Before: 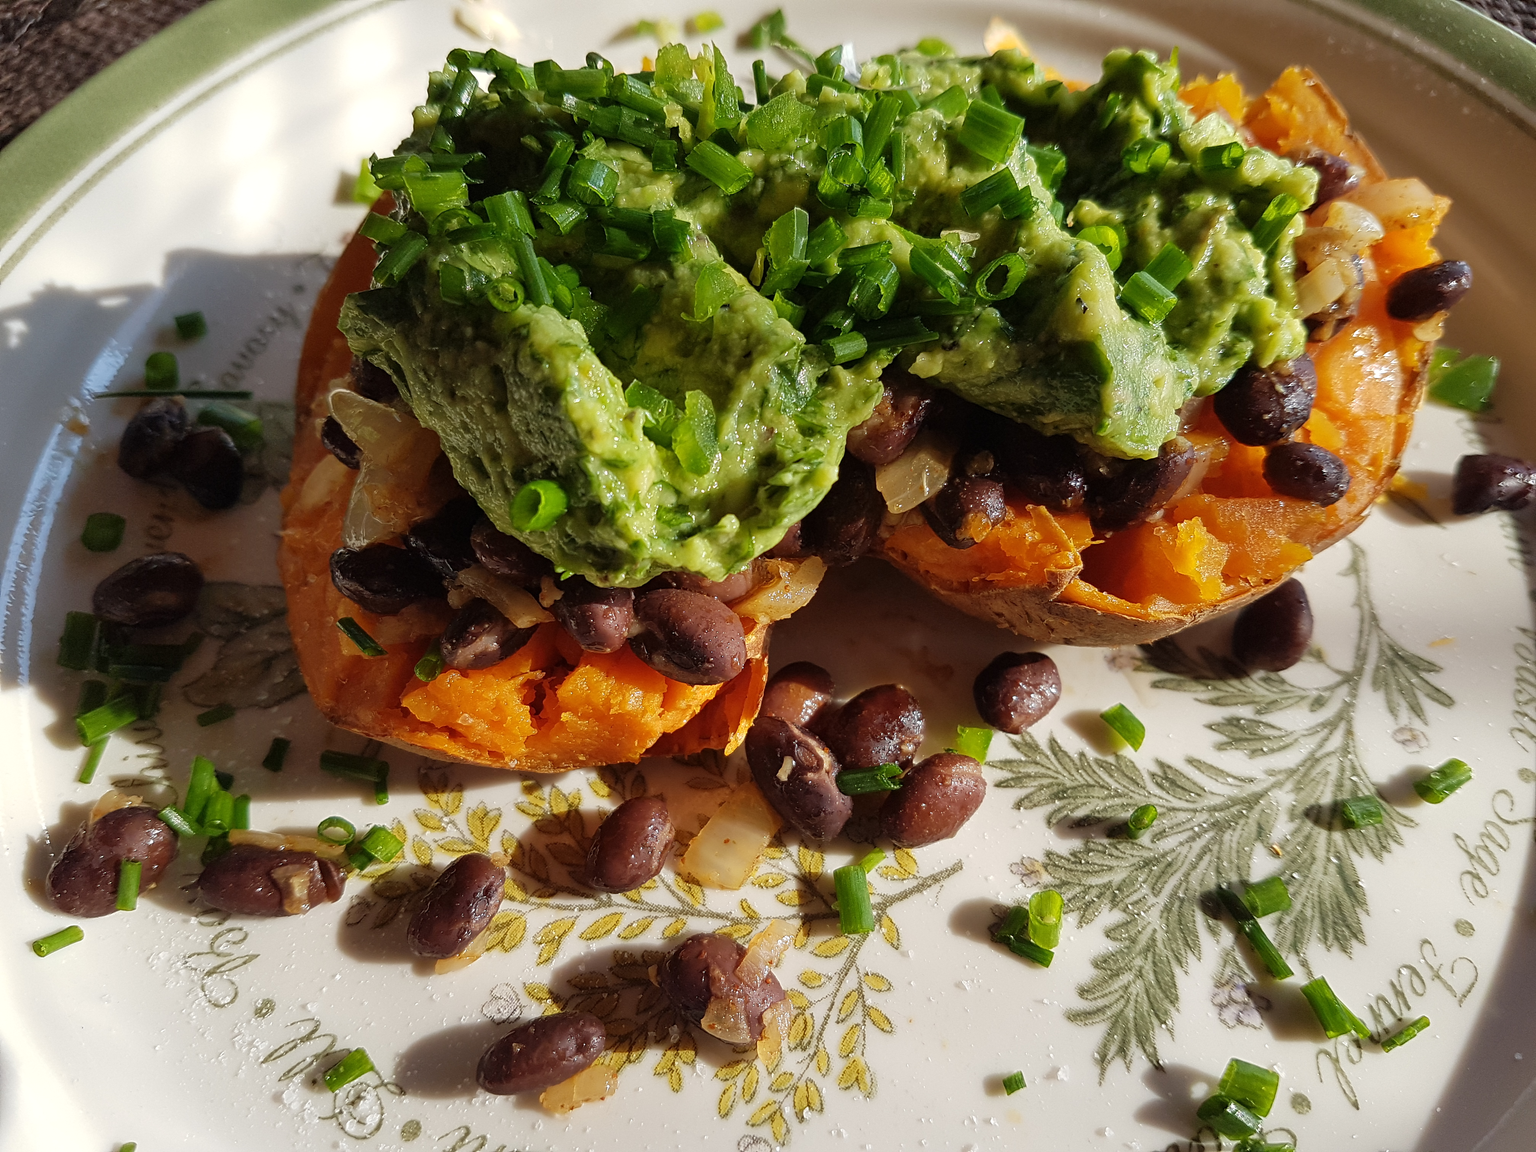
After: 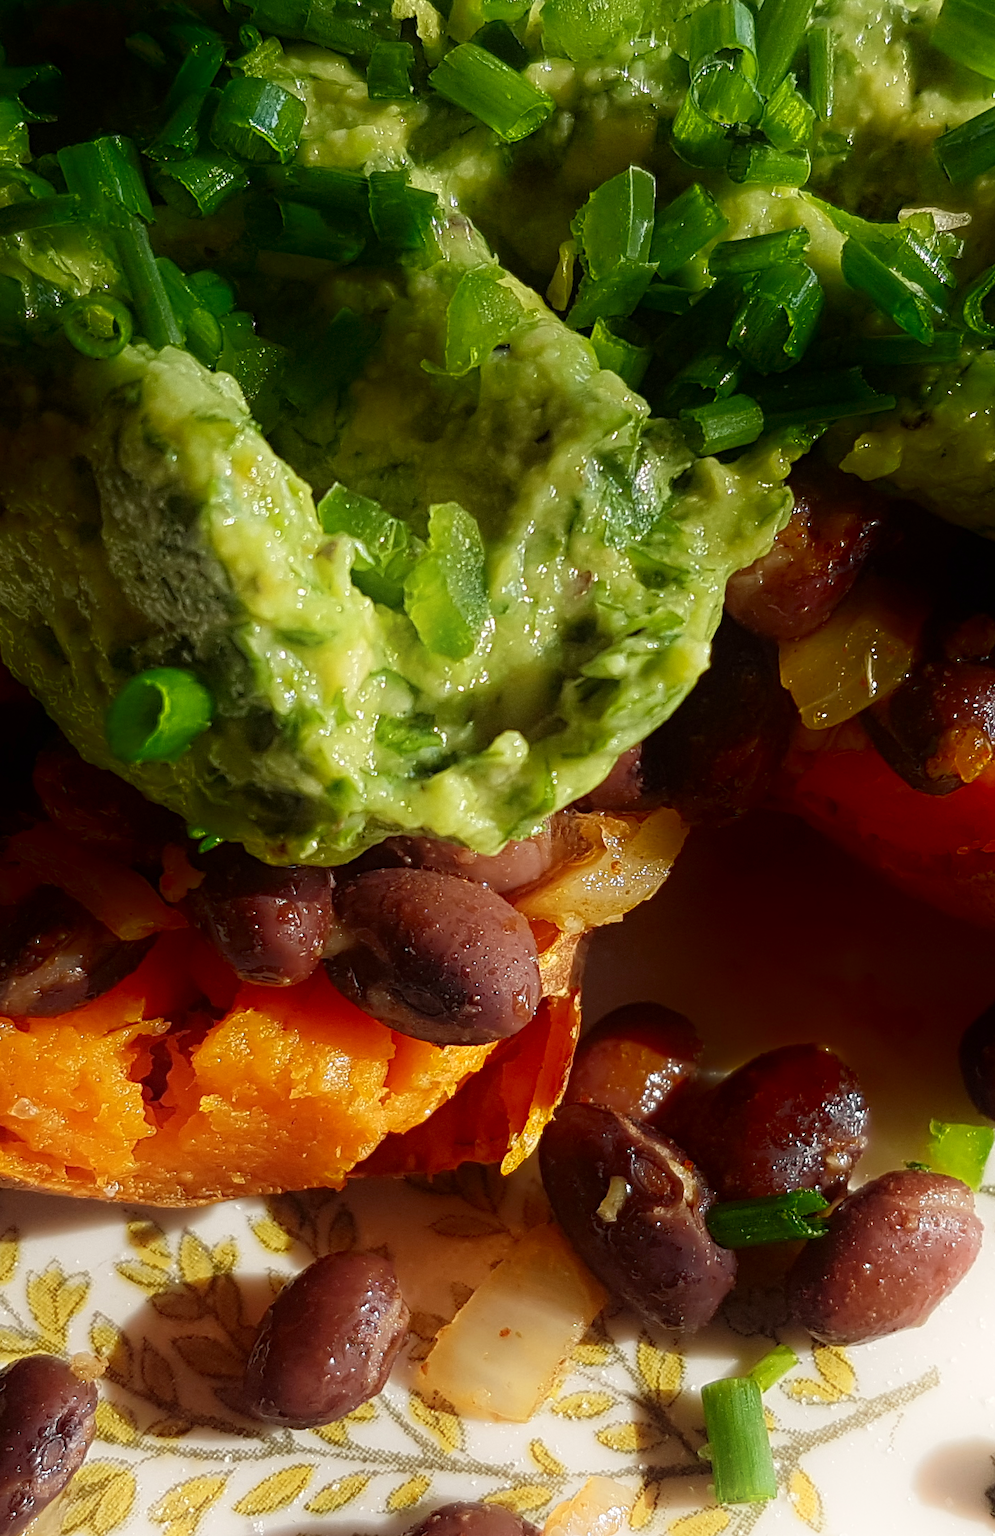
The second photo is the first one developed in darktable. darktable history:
levels: levels [0, 0.478, 1]
shadows and highlights: shadows -90, highlights 90, soften with gaussian
crop and rotate: left 29.476%, top 10.214%, right 35.32%, bottom 17.333%
